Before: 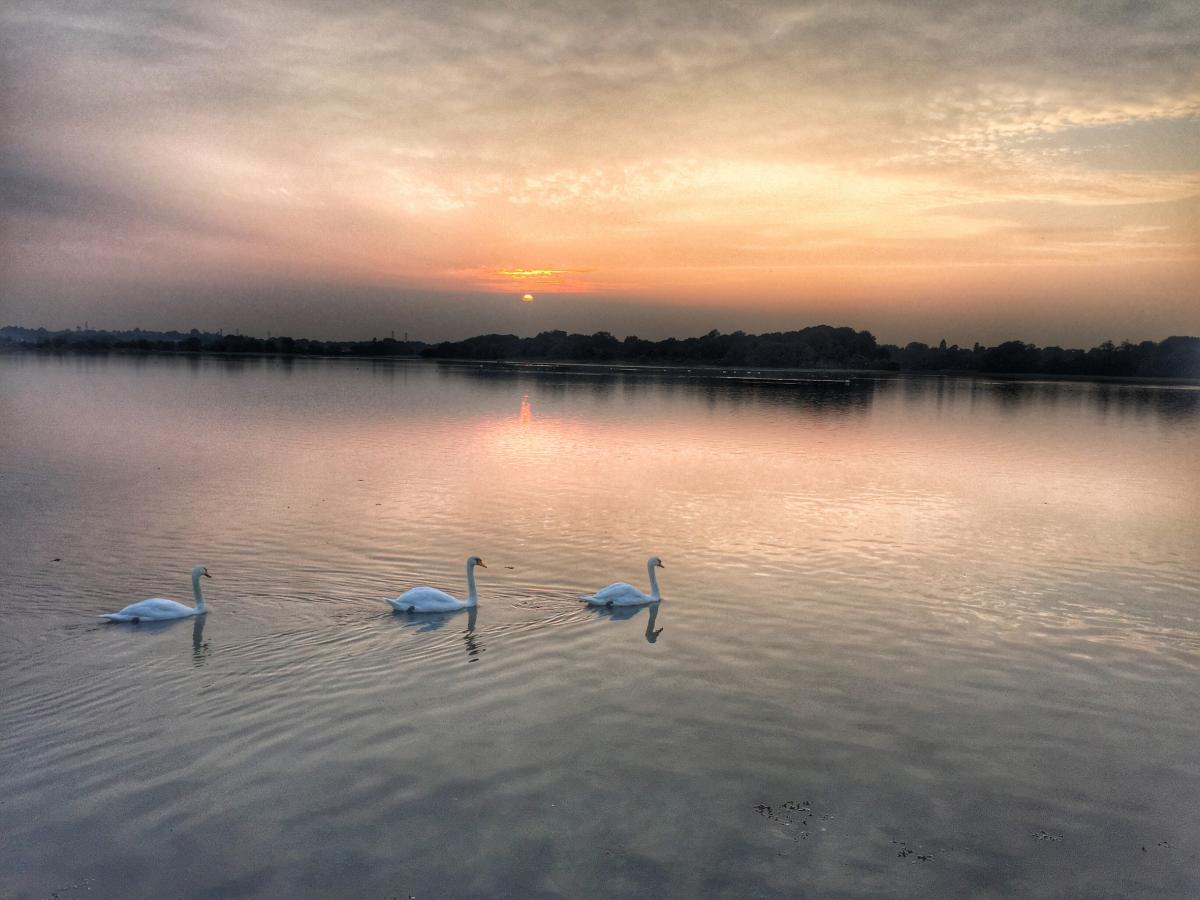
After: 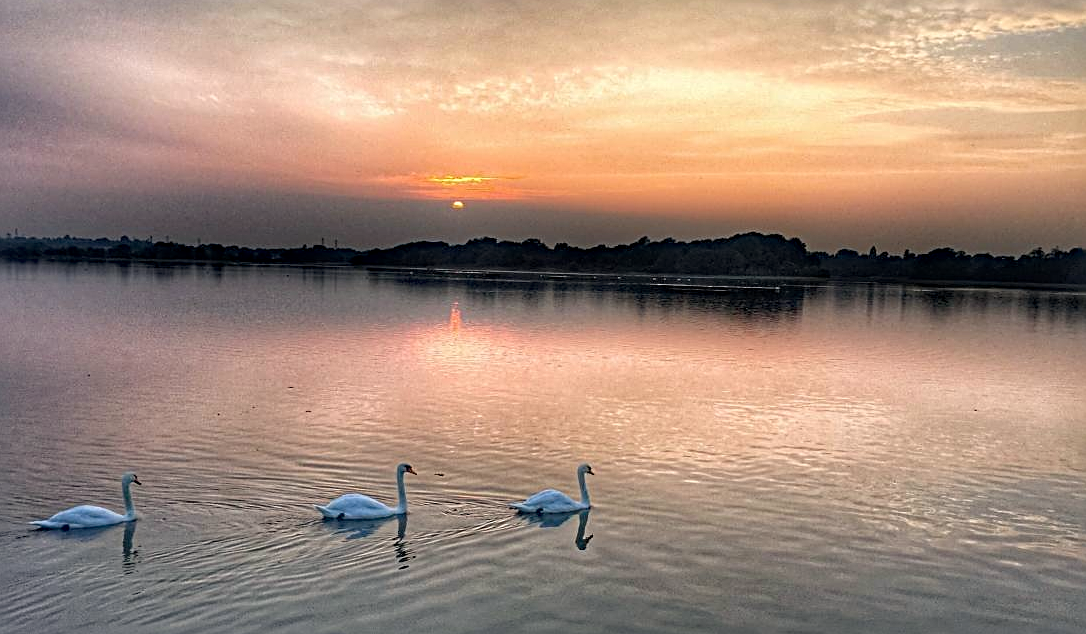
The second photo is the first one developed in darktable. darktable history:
crop: left 5.906%, top 10.349%, right 3.564%, bottom 19.122%
sharpen: radius 2.834, amount 0.709
haze removal: strength 0.276, distance 0.254, compatibility mode true, adaptive false
